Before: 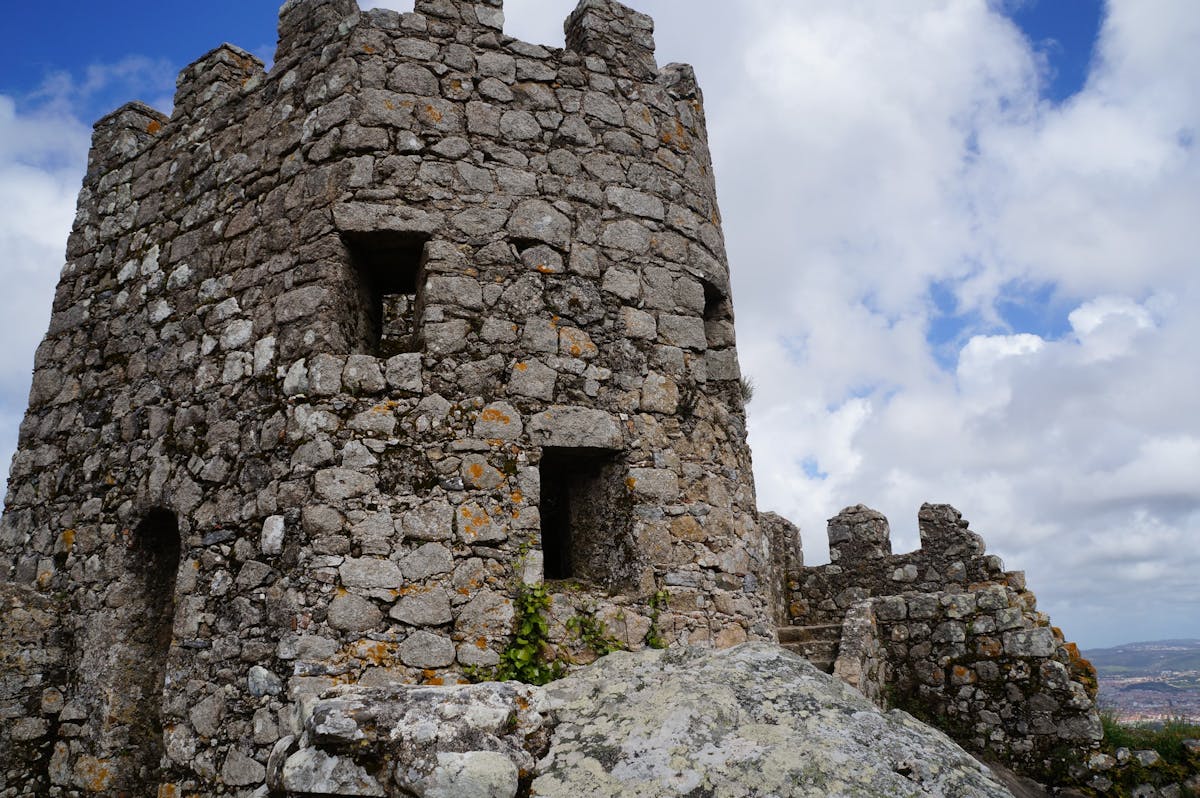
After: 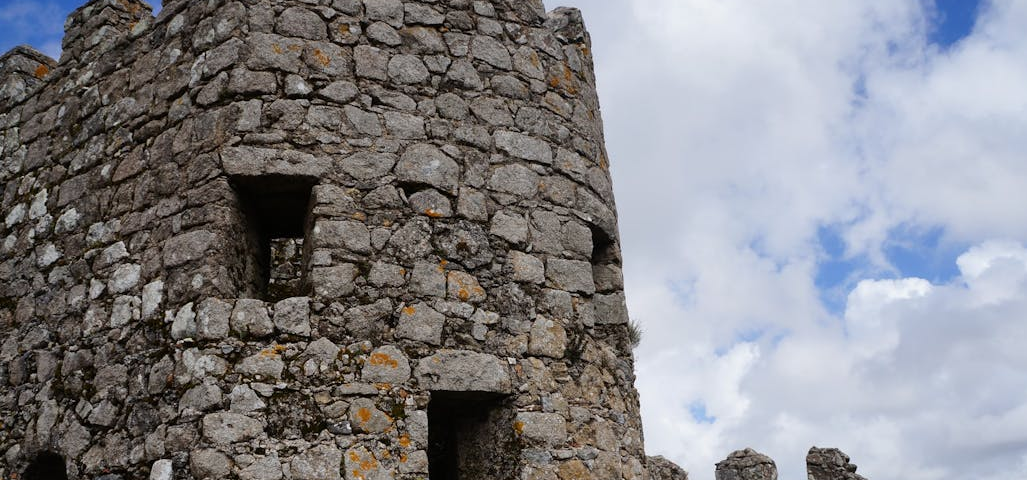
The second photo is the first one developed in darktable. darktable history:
crop and rotate: left 9.359%, top 7.124%, right 5.041%, bottom 32.613%
